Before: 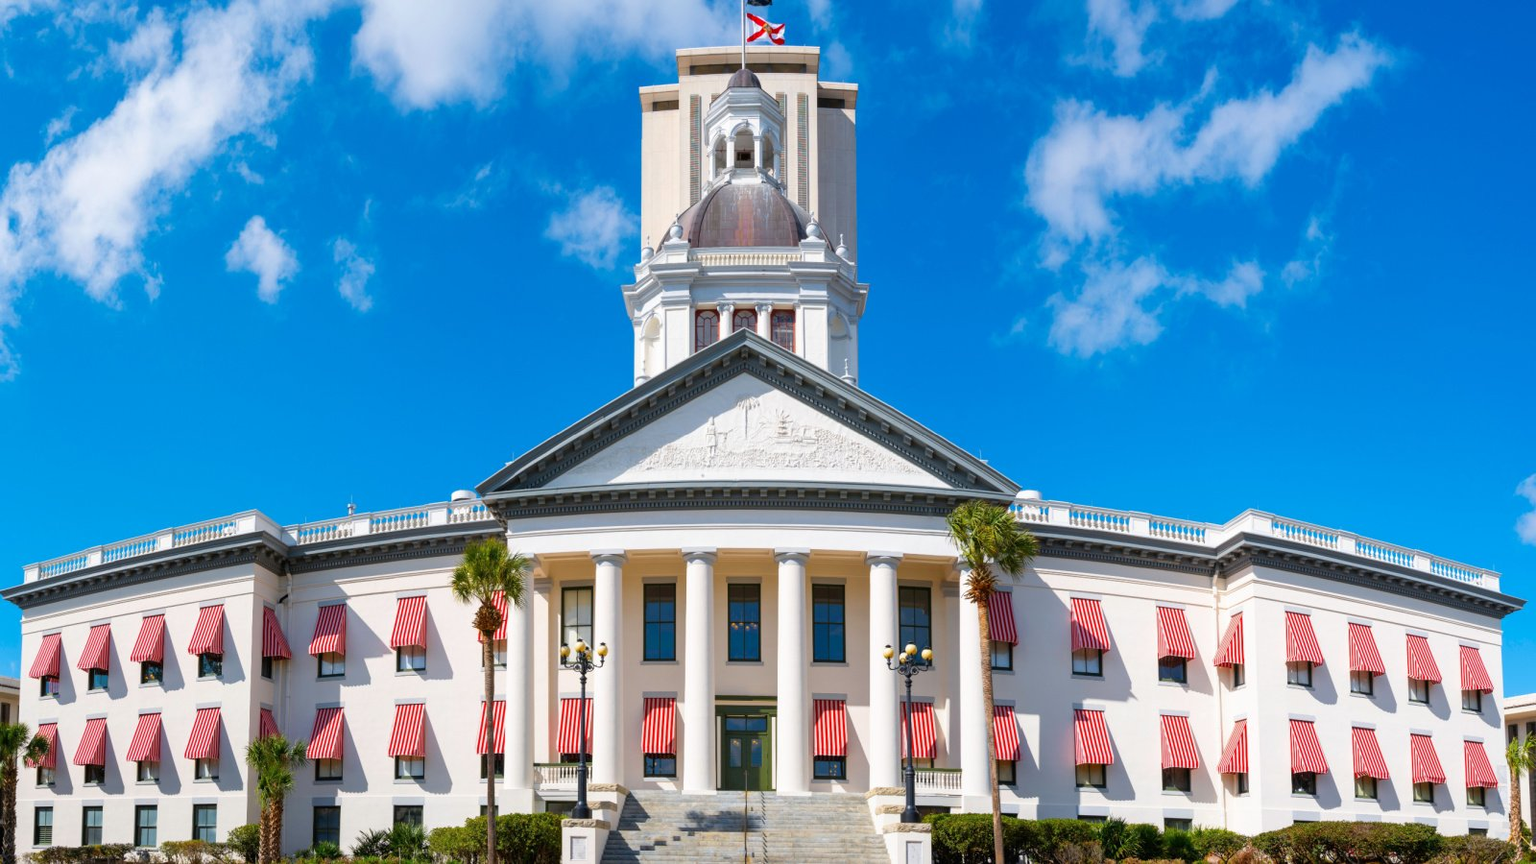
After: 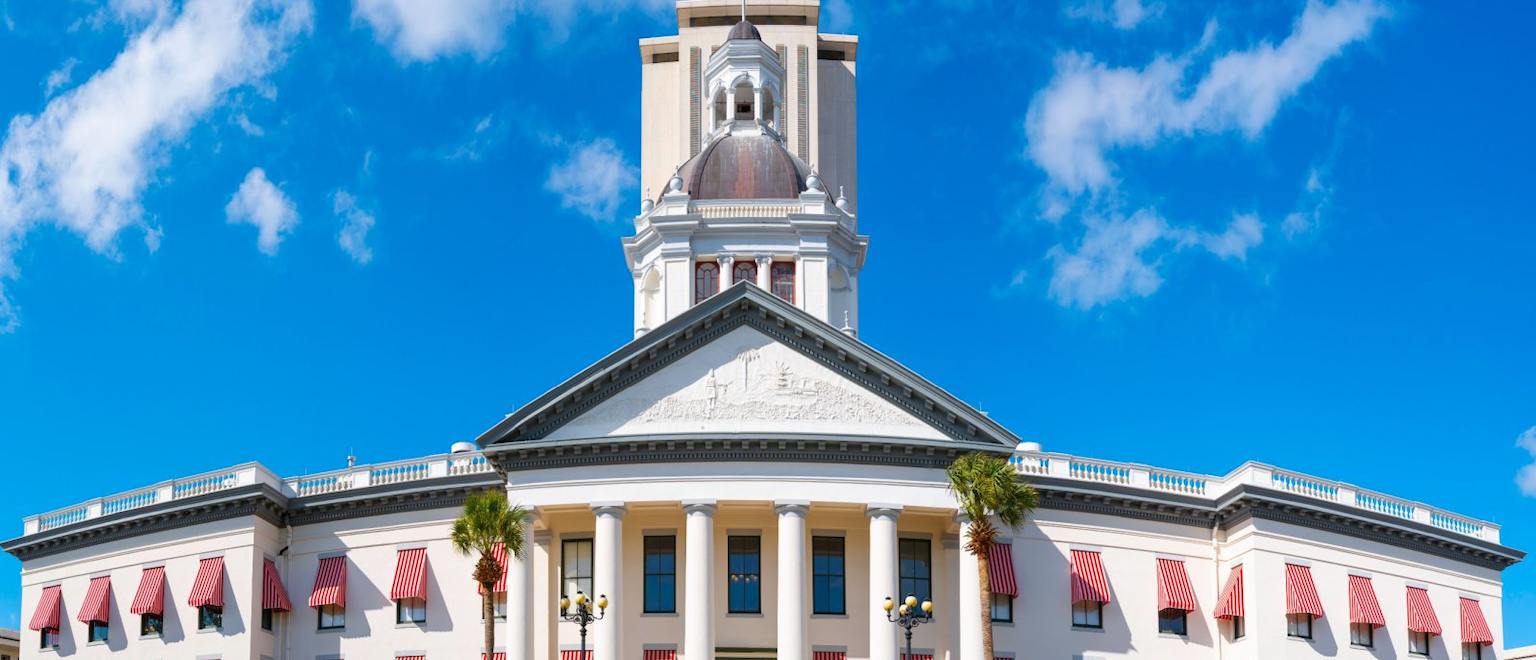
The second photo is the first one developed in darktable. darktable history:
crop: top 5.644%, bottom 17.894%
